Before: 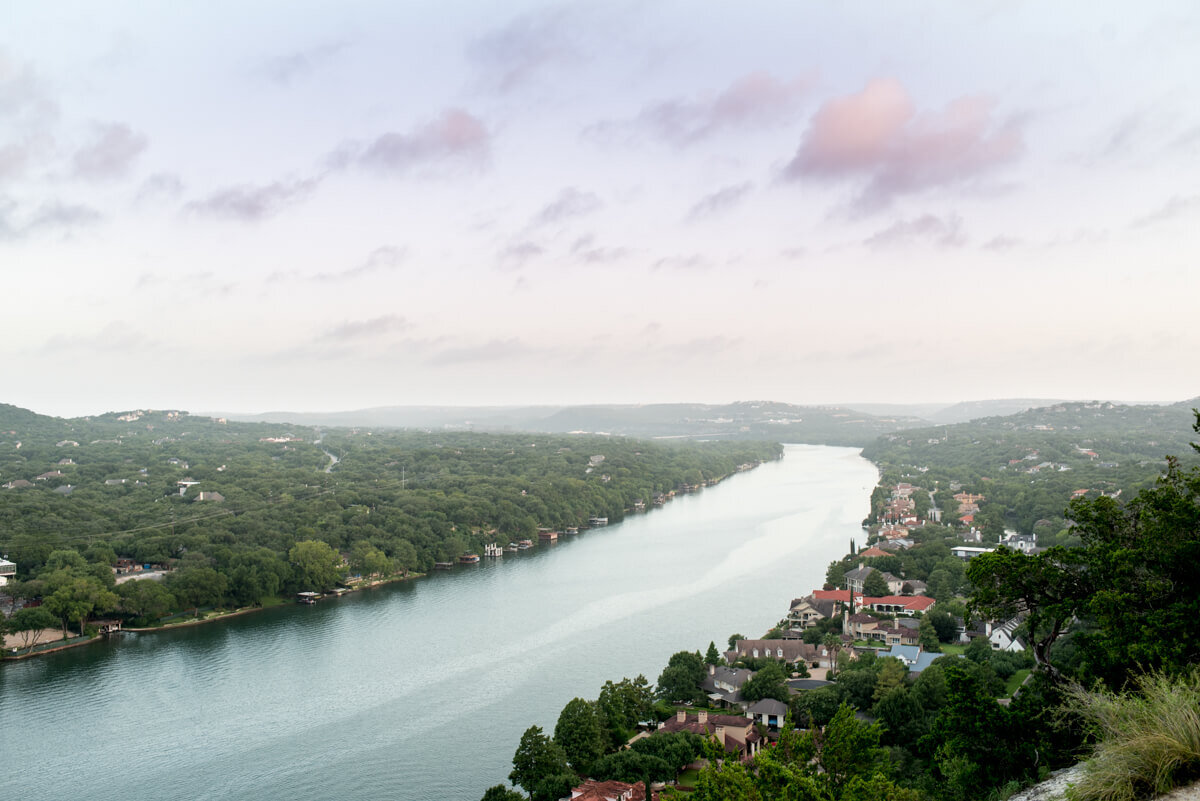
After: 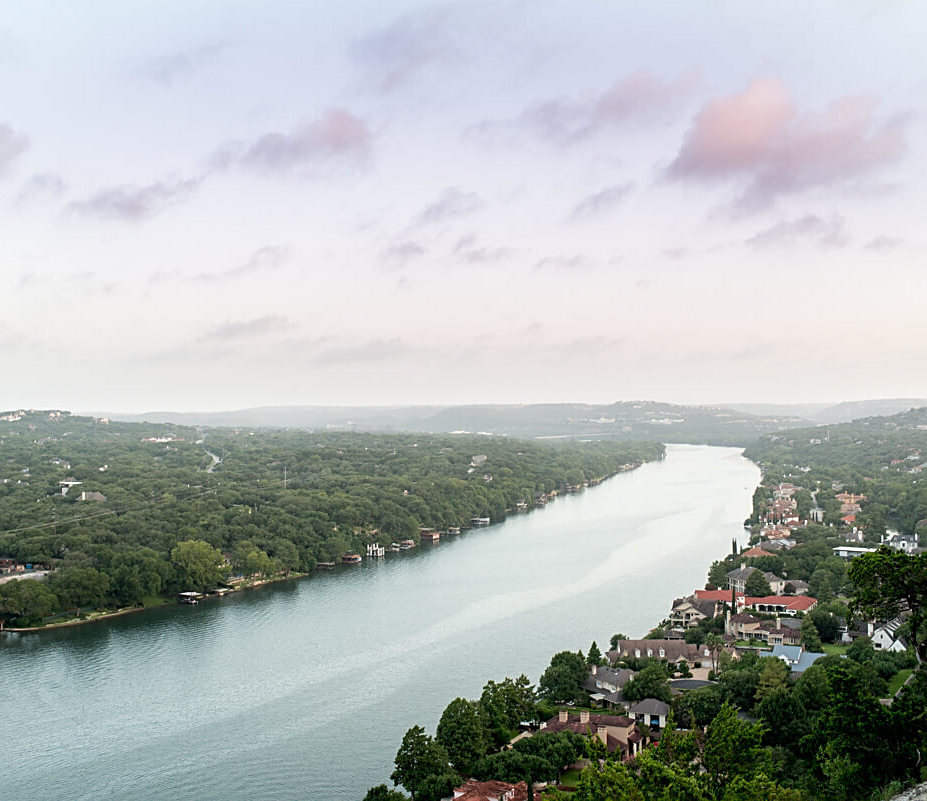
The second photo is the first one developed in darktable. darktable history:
sharpen: on, module defaults
crop: left 9.848%, right 12.842%
